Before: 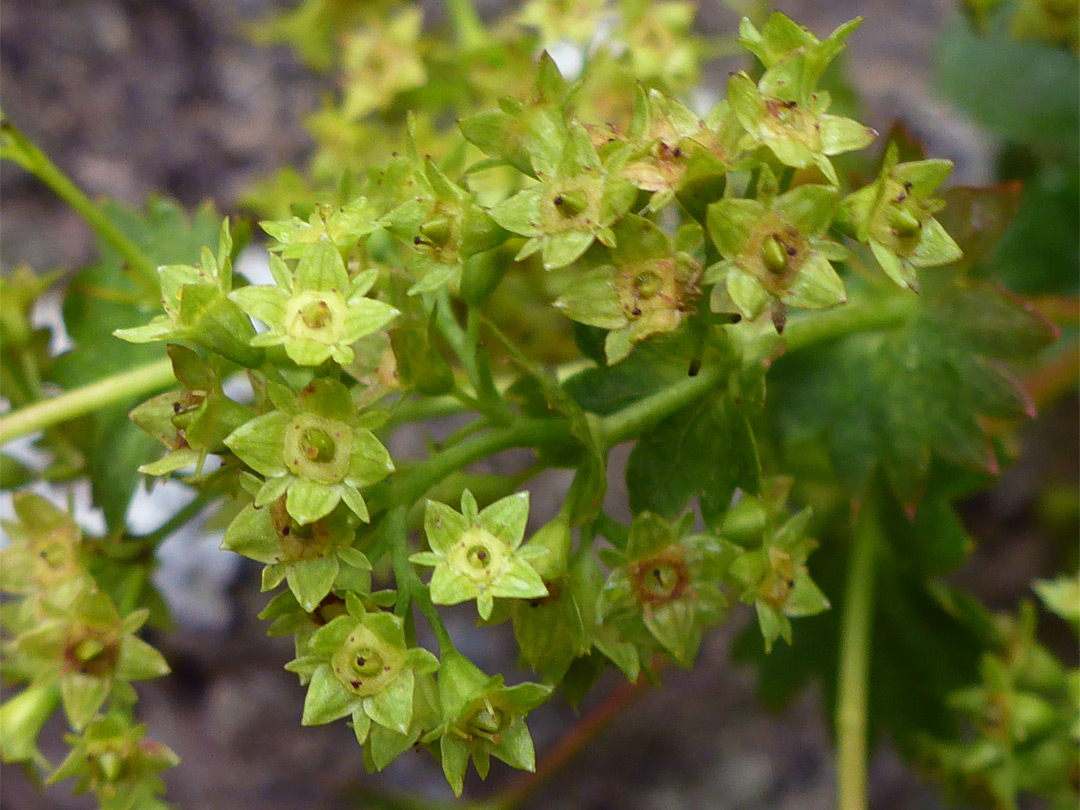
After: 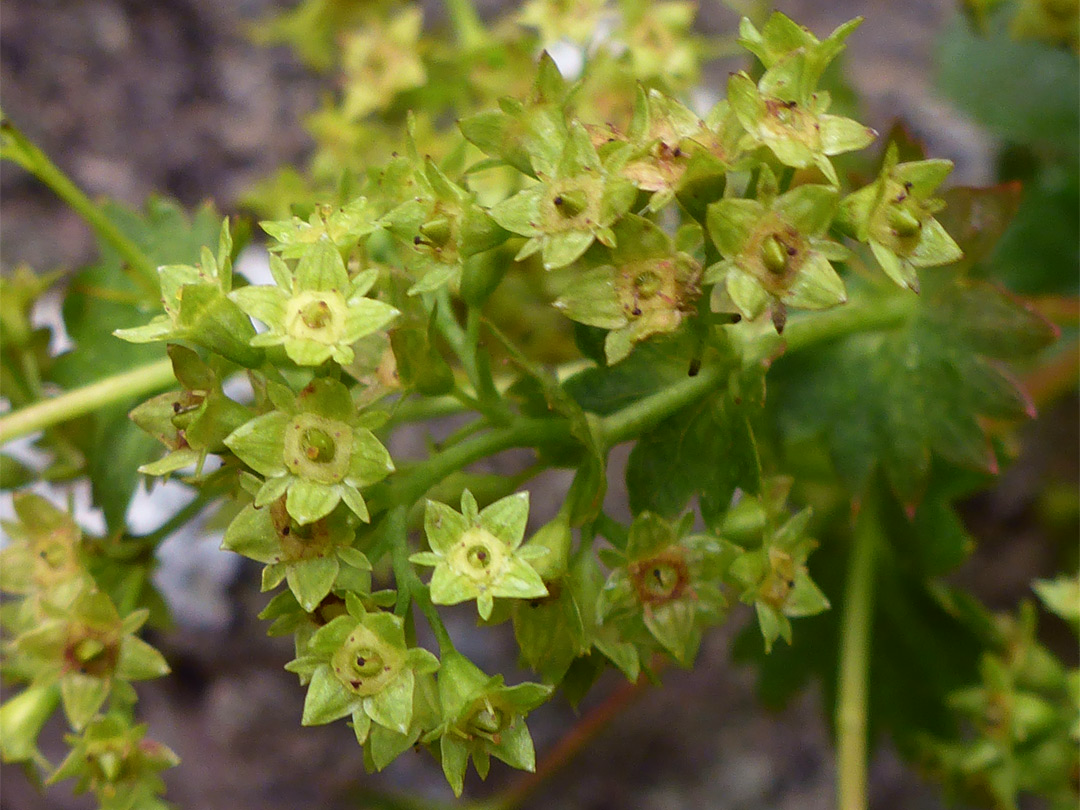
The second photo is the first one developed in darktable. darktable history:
color correction: highlights a* 3.14, highlights b* -1.33, shadows a* -0.114, shadows b* 2.34, saturation 0.979
